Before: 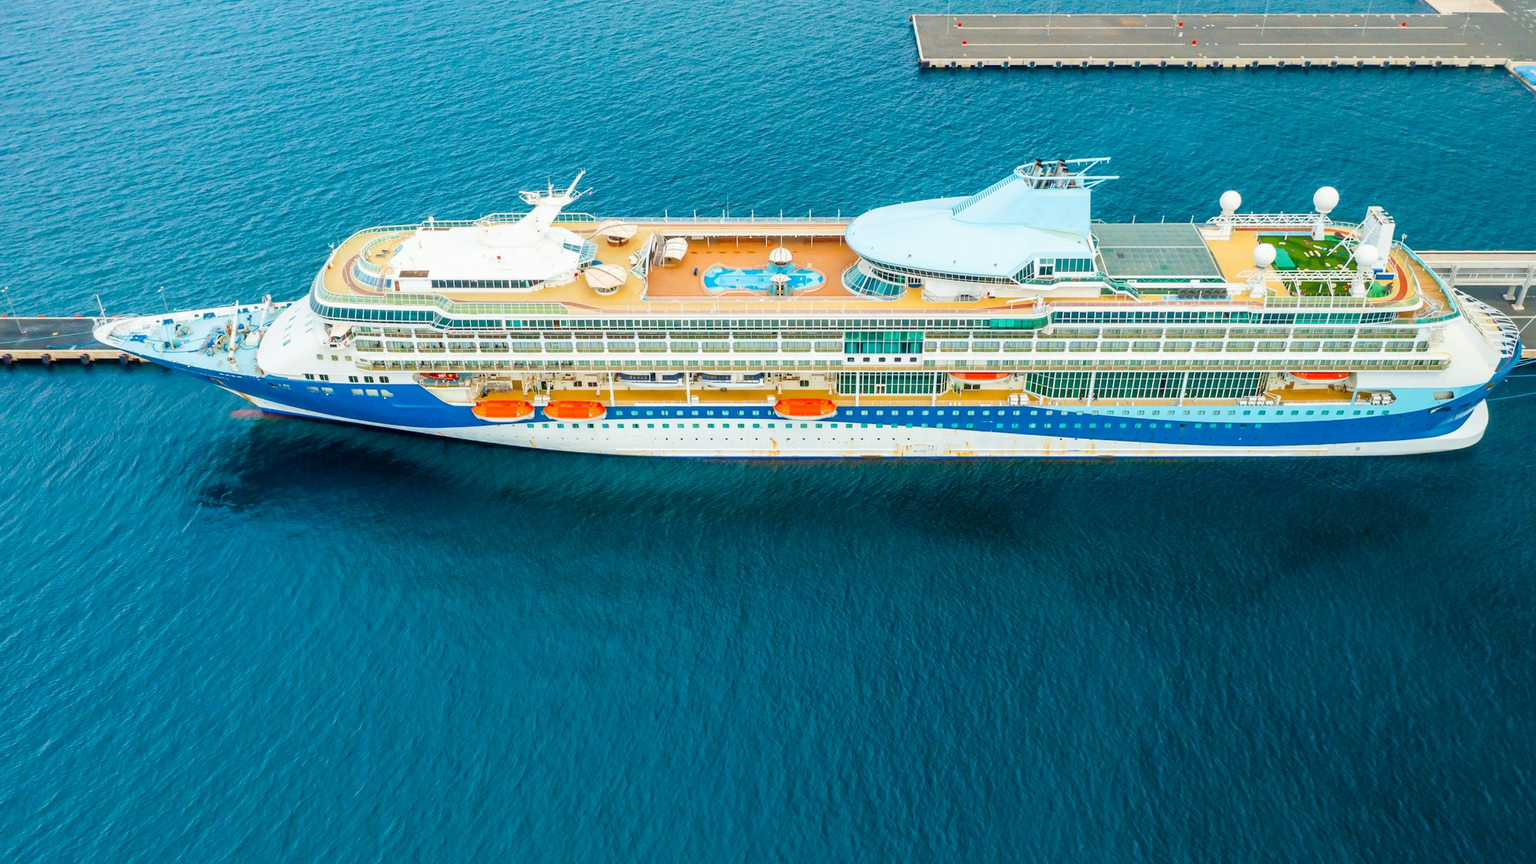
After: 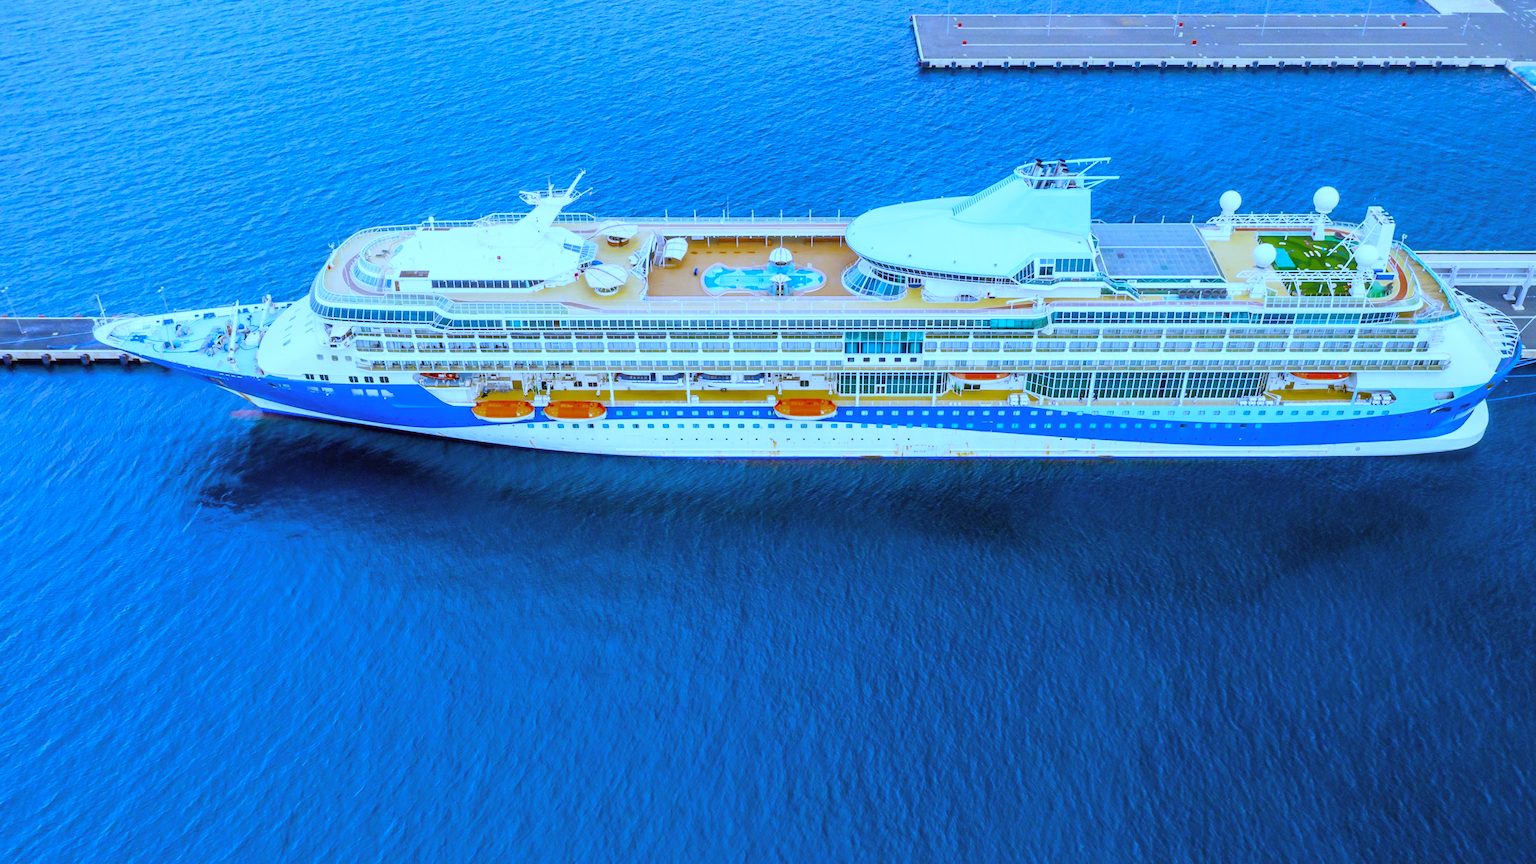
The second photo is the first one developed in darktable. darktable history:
color correction: highlights a* -2.73, highlights b* -2.09, shadows a* 2.41, shadows b* 2.73
white balance: red 0.766, blue 1.537
